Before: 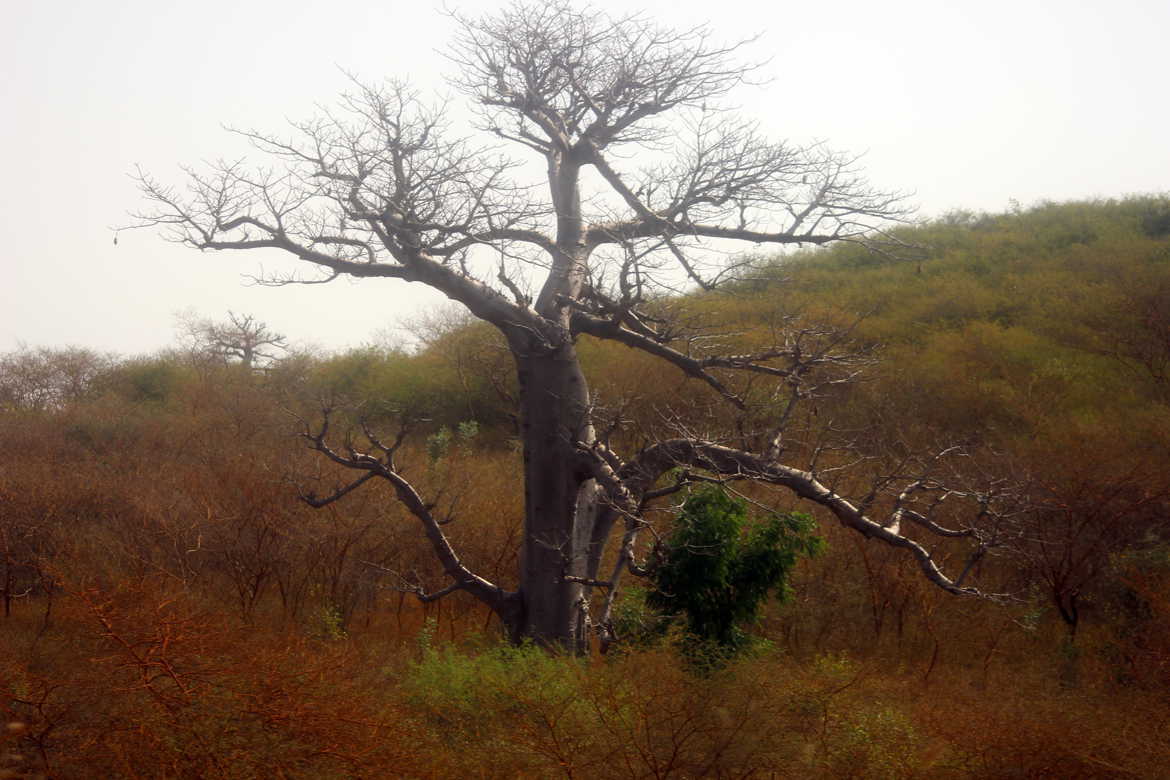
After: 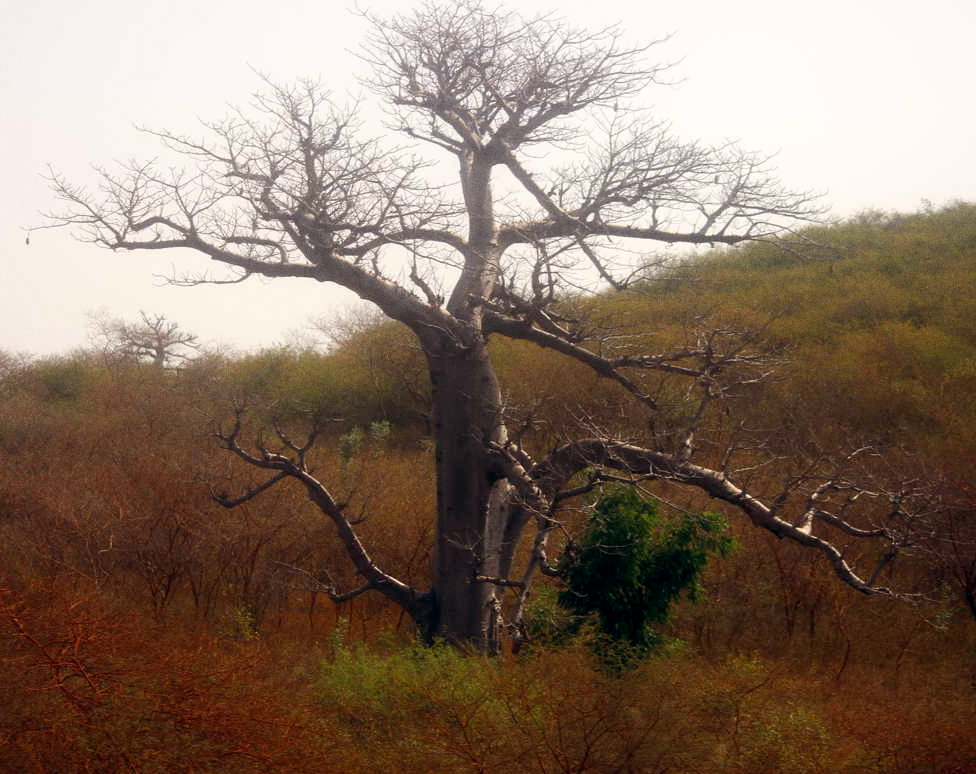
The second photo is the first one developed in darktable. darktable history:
crop: left 7.598%, right 7.873%
color balance: lift [0.998, 0.998, 1.001, 1.002], gamma [0.995, 1.025, 0.992, 0.975], gain [0.995, 1.02, 0.997, 0.98]
grain: on, module defaults
